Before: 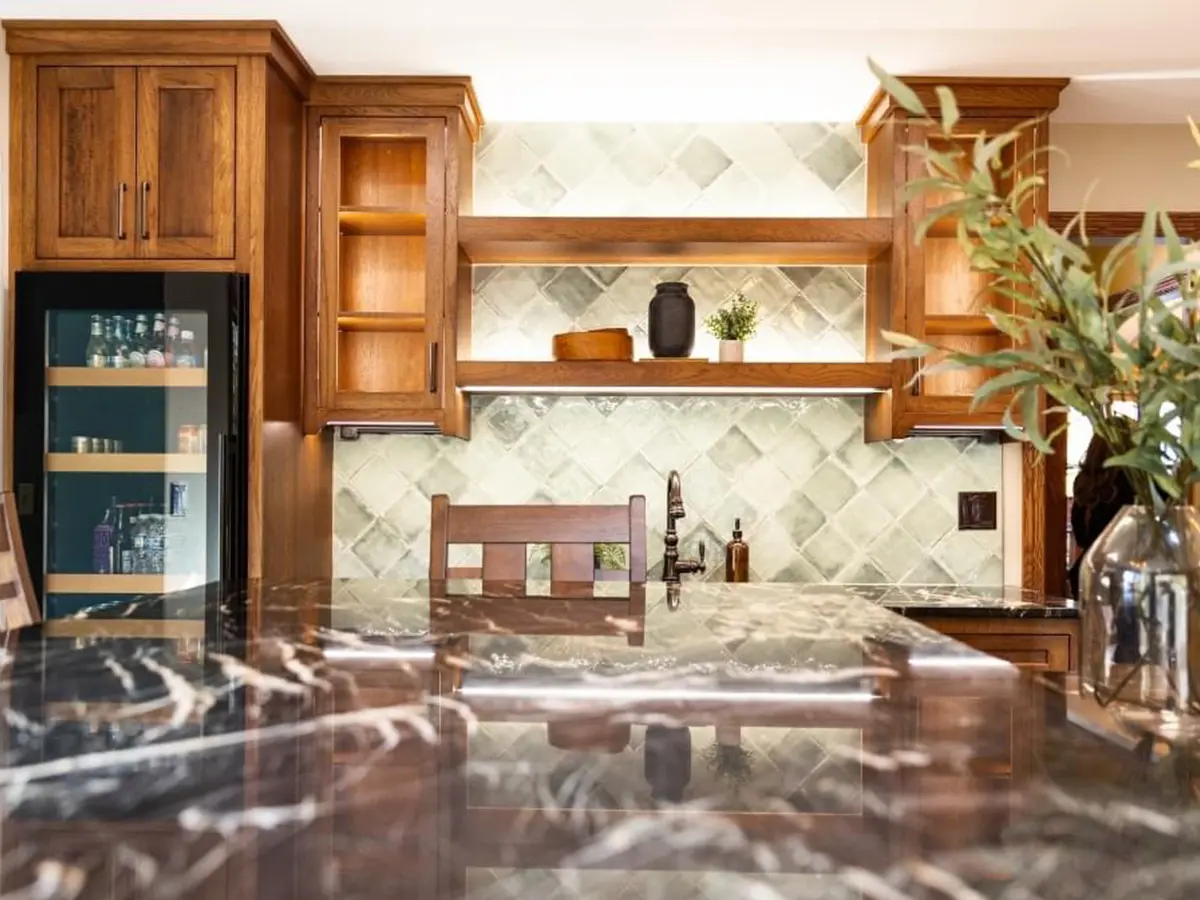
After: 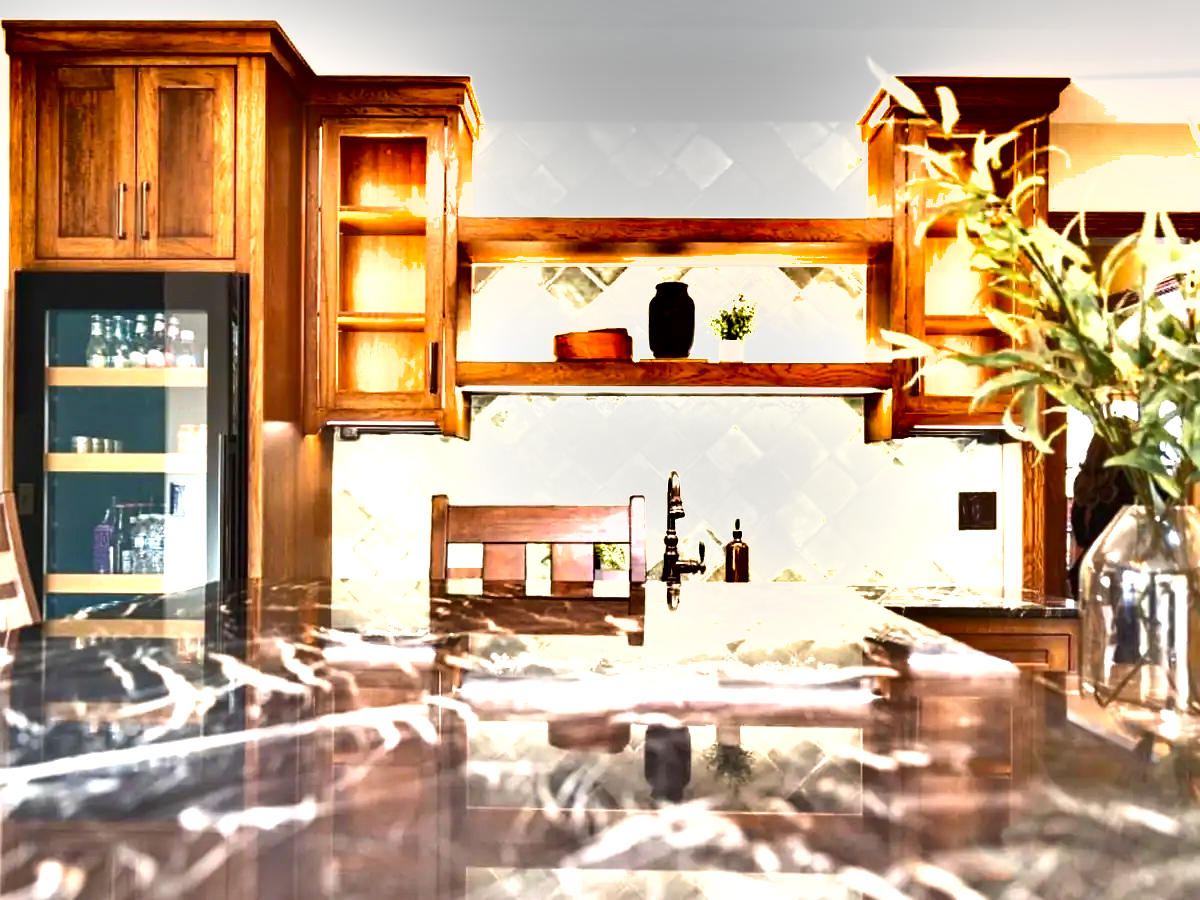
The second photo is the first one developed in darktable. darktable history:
shadows and highlights: soften with gaussian
exposure: black level correction 0, exposure 1.444 EV, compensate highlight preservation false
